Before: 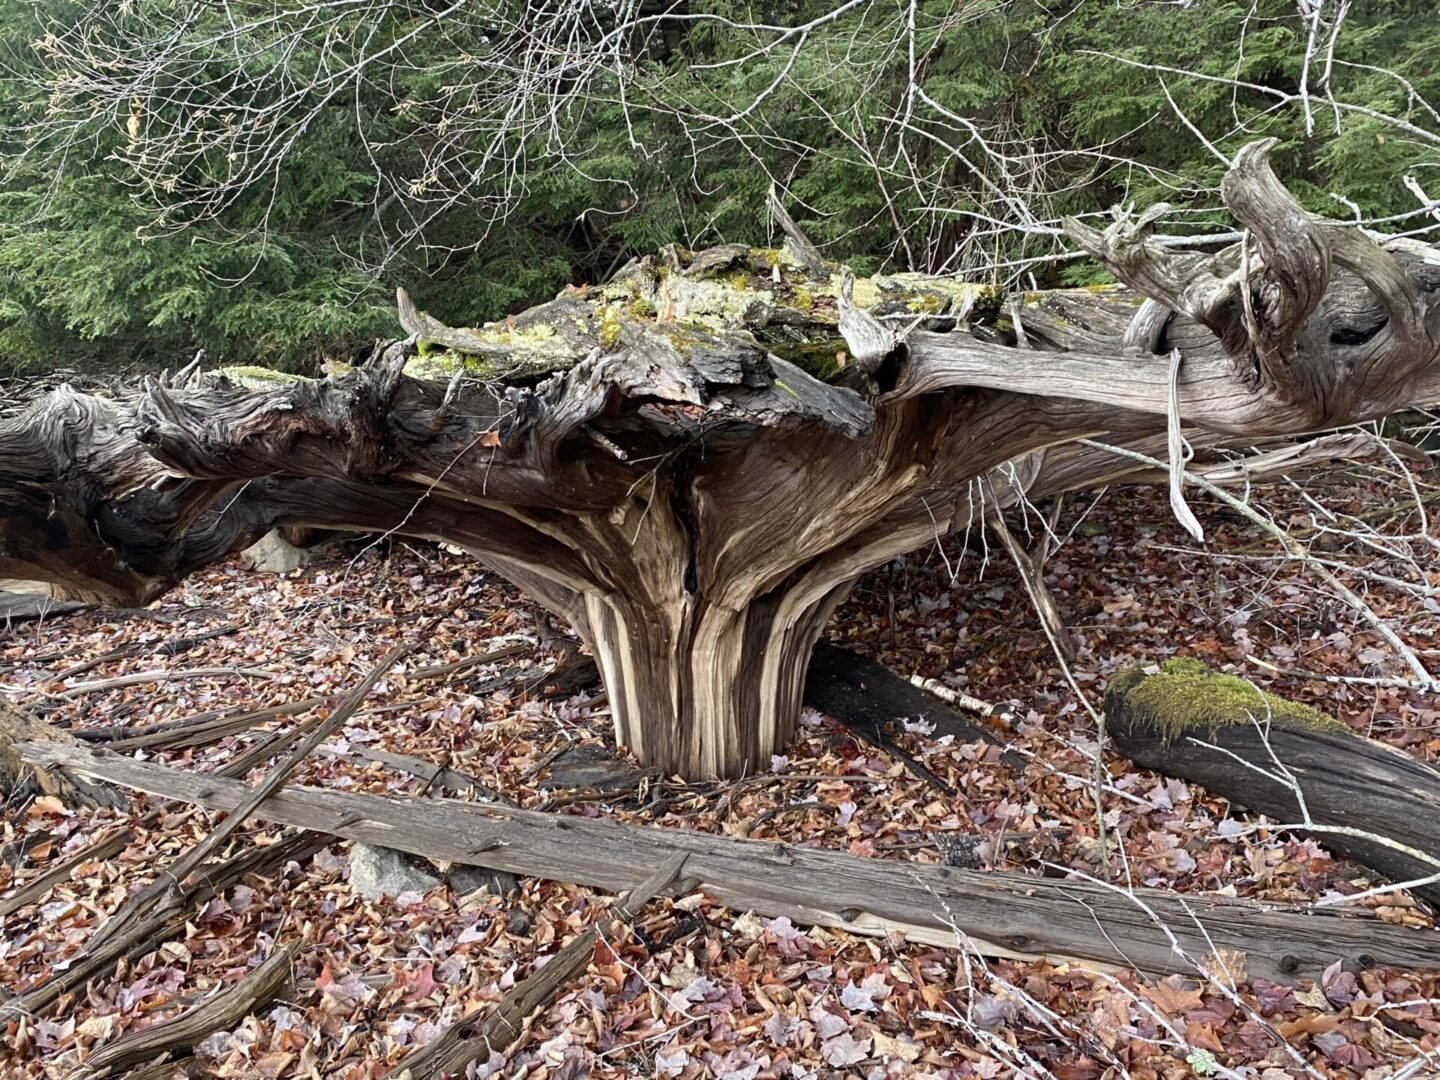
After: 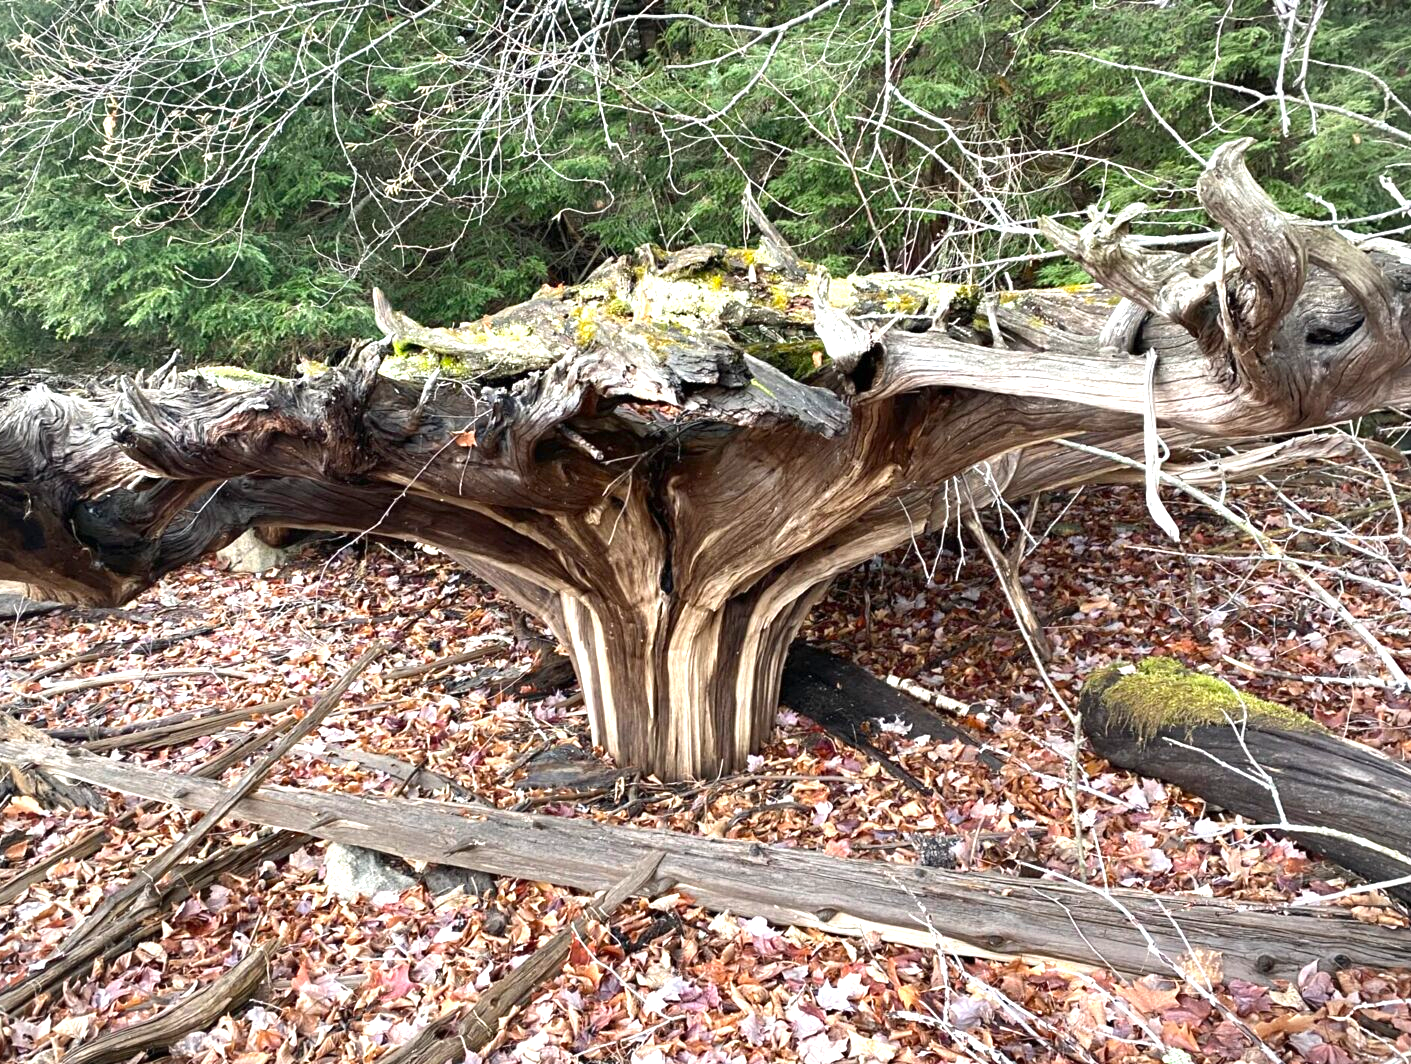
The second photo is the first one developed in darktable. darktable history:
exposure: exposure 0.94 EV, compensate exposure bias true, compensate highlight preservation false
crop: left 1.723%, right 0.268%, bottom 1.471%
vignetting: fall-off radius 95.03%
